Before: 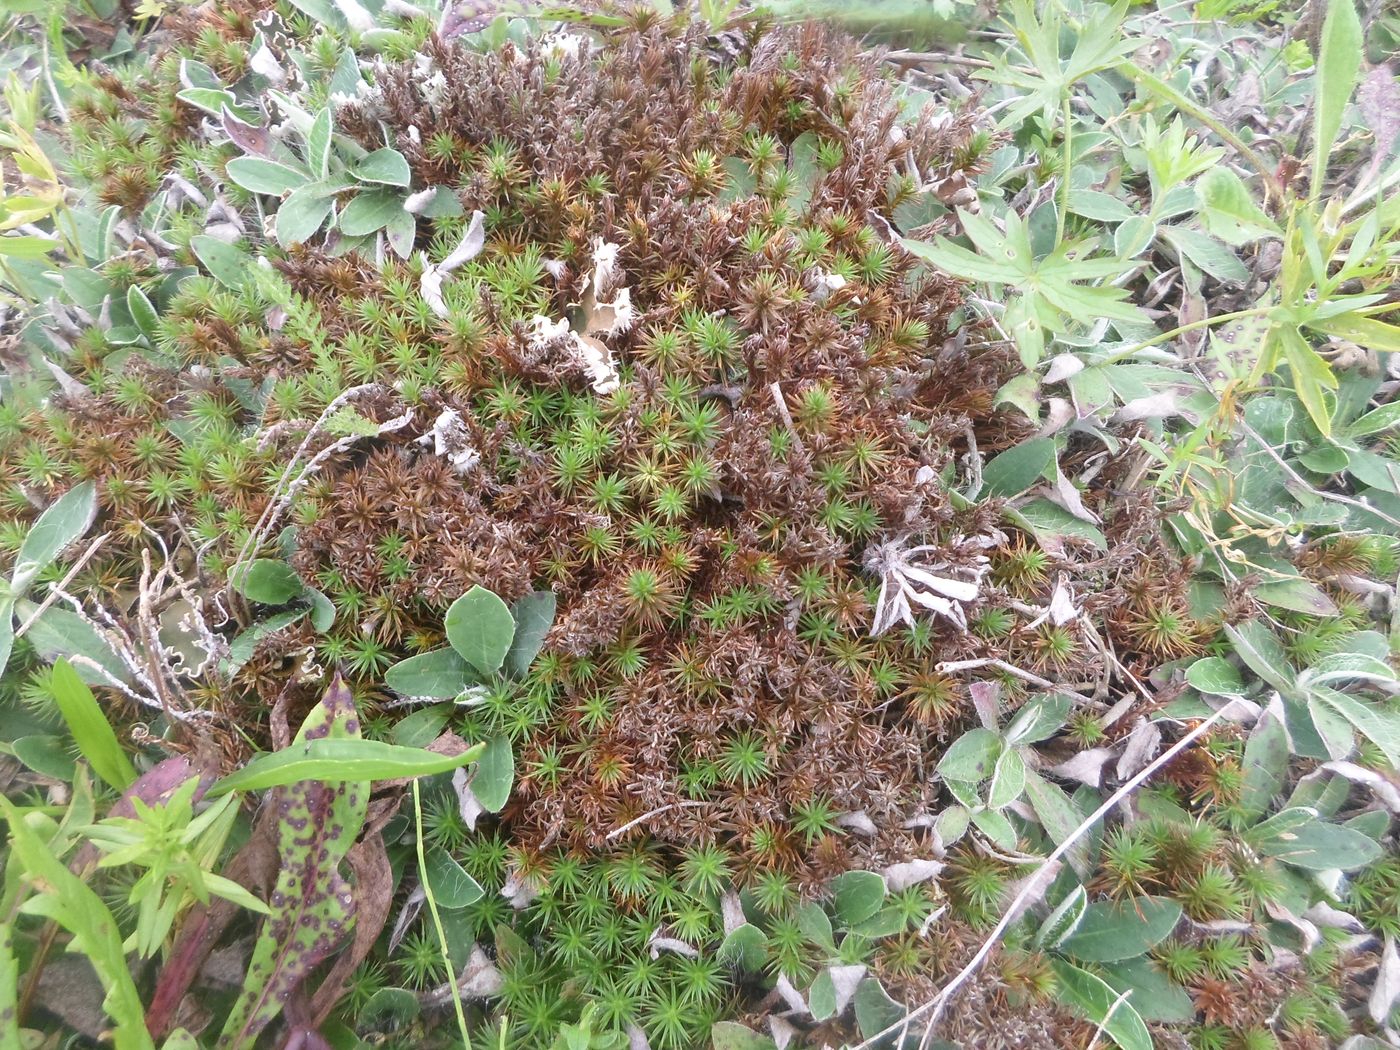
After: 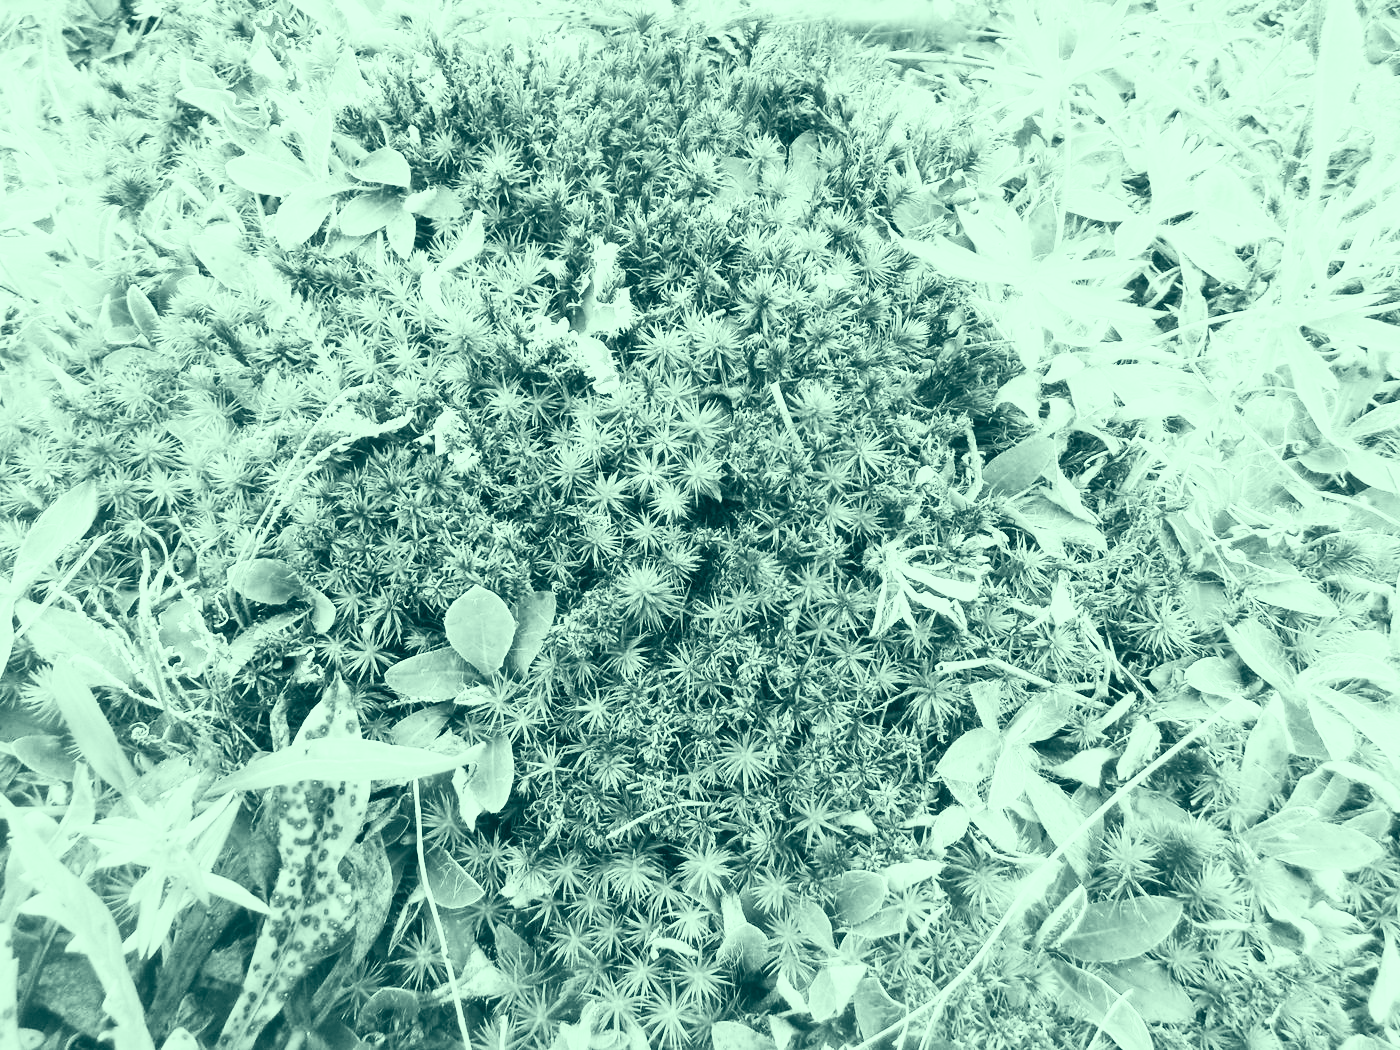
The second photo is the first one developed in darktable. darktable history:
color zones: curves: ch0 [(0, 0.558) (0.143, 0.559) (0.286, 0.529) (0.429, 0.505) (0.571, 0.5) (0.714, 0.5) (0.857, 0.5) (1, 0.558)]; ch1 [(0, 0.469) (0.01, 0.469) (0.12, 0.446) (0.248, 0.469) (0.5, 0.5) (0.748, 0.5) (0.99, 0.469) (1, 0.469)]
contrast brightness saturation: contrast 0.53, brightness 0.47, saturation -1
color correction: highlights a* -20.08, highlights b* 9.8, shadows a* -20.4, shadows b* -10.76
